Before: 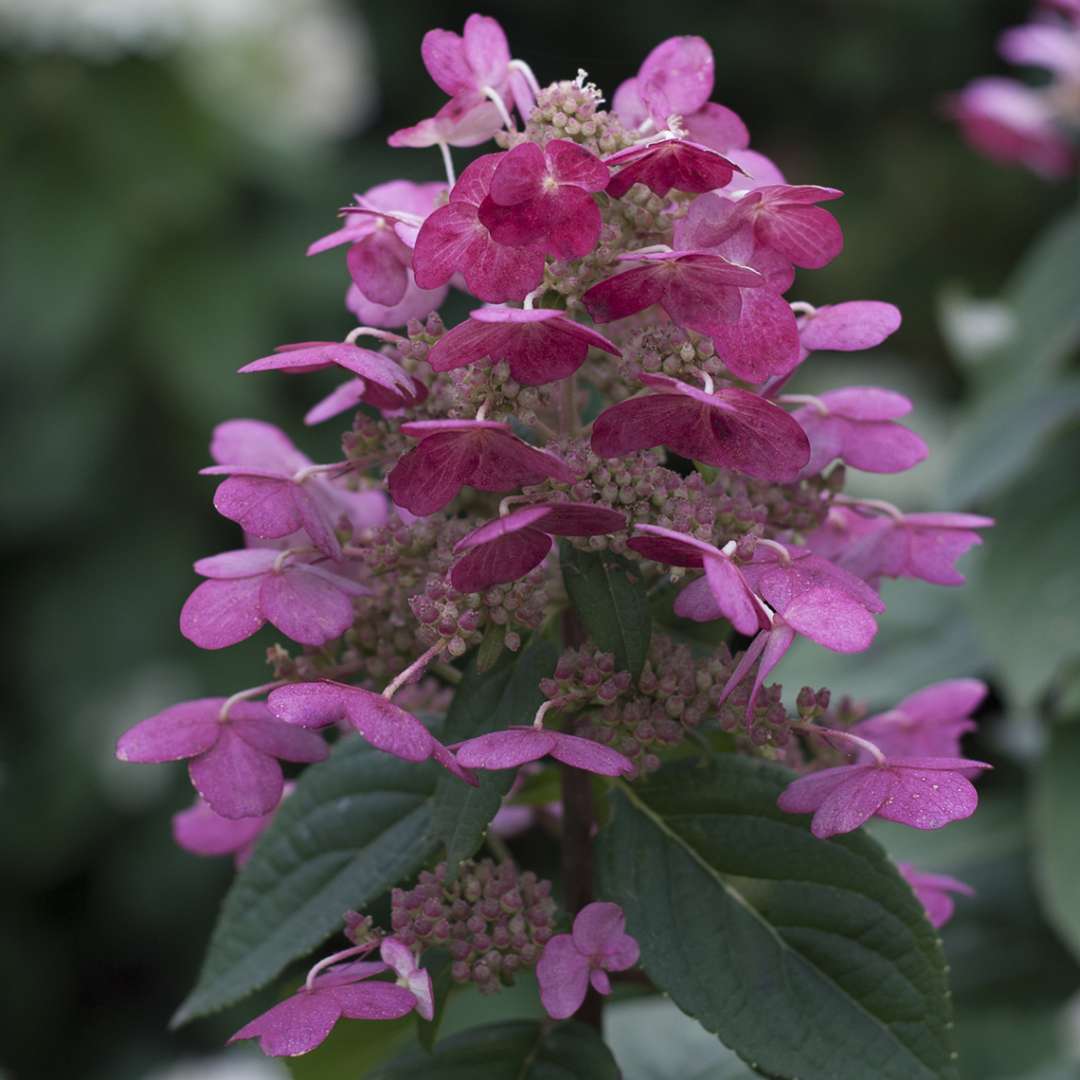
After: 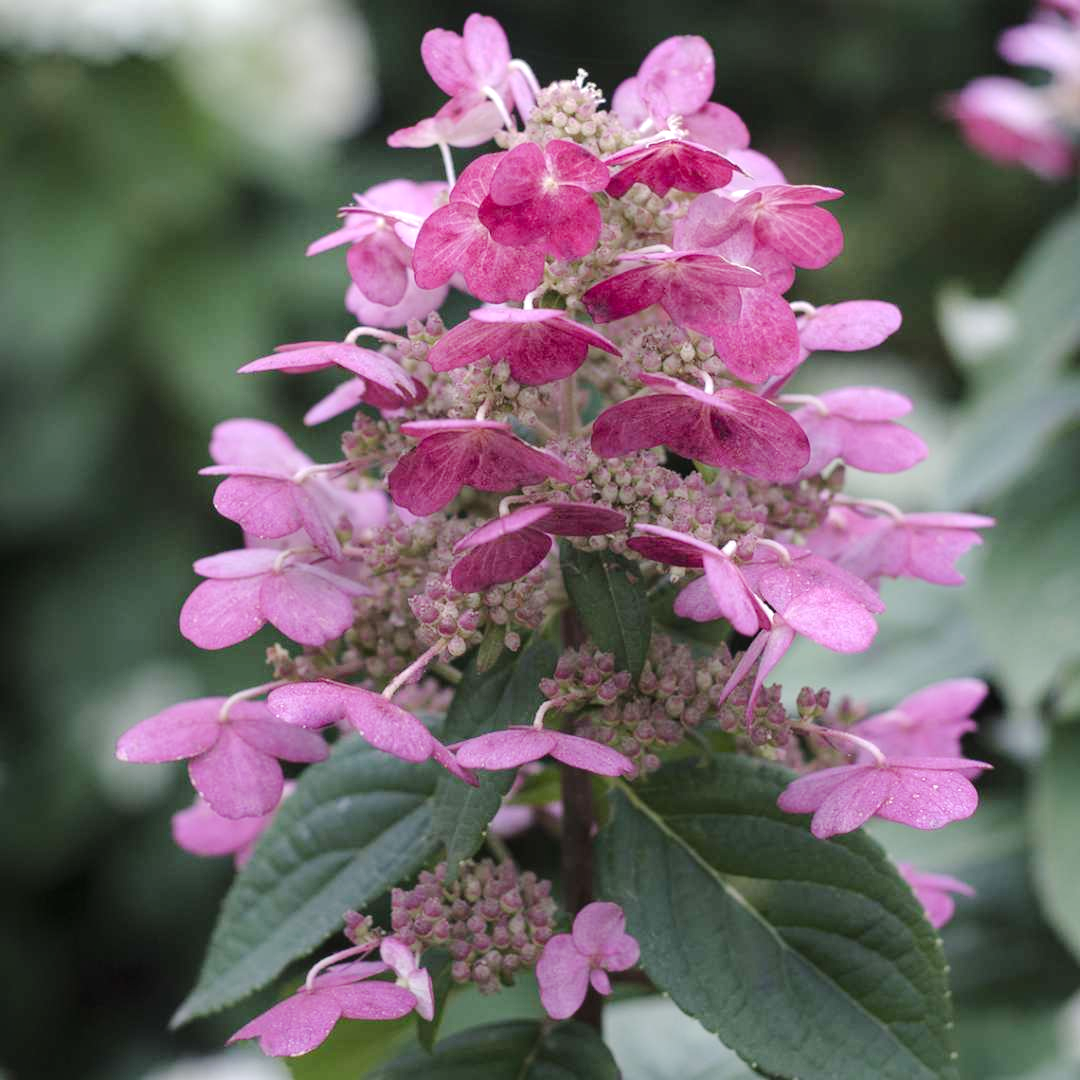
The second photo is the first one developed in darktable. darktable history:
base curve: curves: ch0 [(0, 0) (0.158, 0.273) (0.879, 0.895) (1, 1)], preserve colors none
tone equalizer: -8 EV -0.741 EV, -7 EV -0.685 EV, -6 EV -0.599 EV, -5 EV -0.402 EV, -3 EV 0.366 EV, -2 EV 0.6 EV, -1 EV 0.68 EV, +0 EV 0.744 EV
local contrast: detail 109%
